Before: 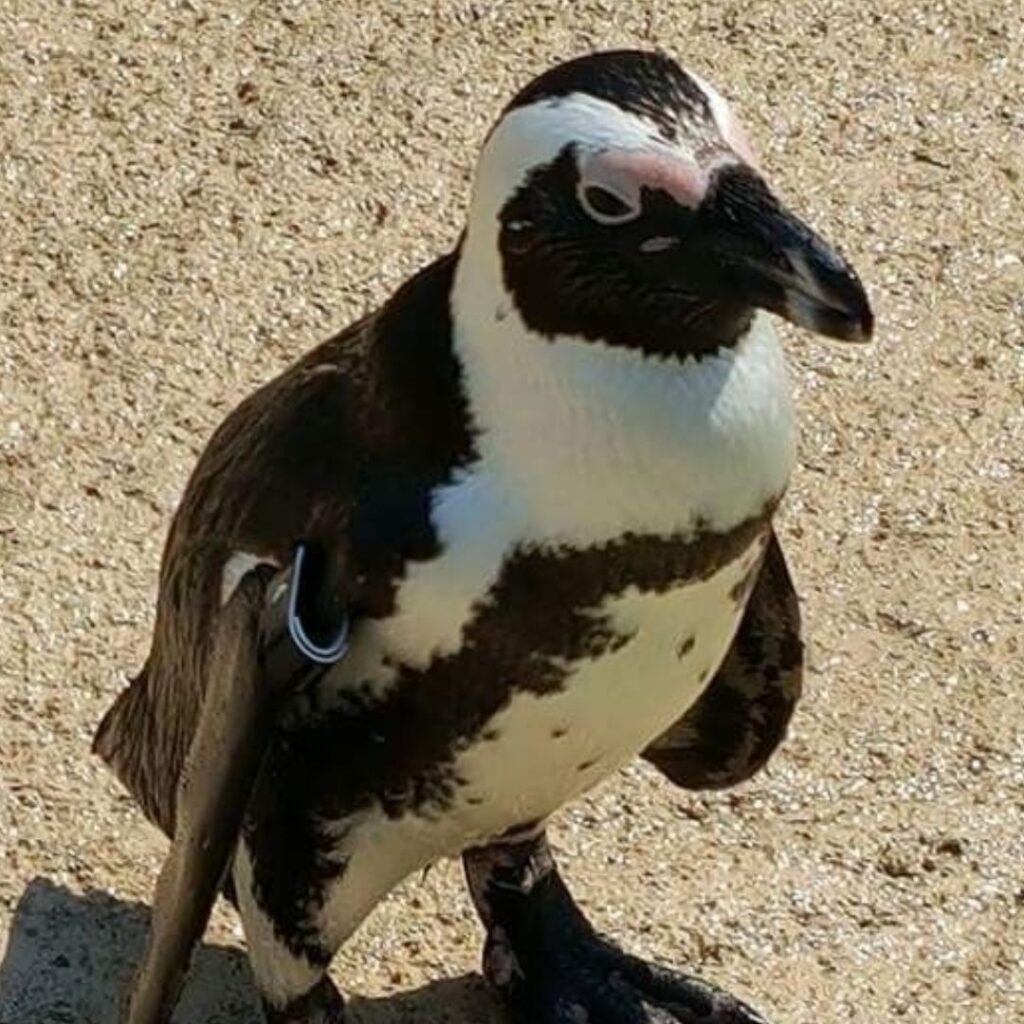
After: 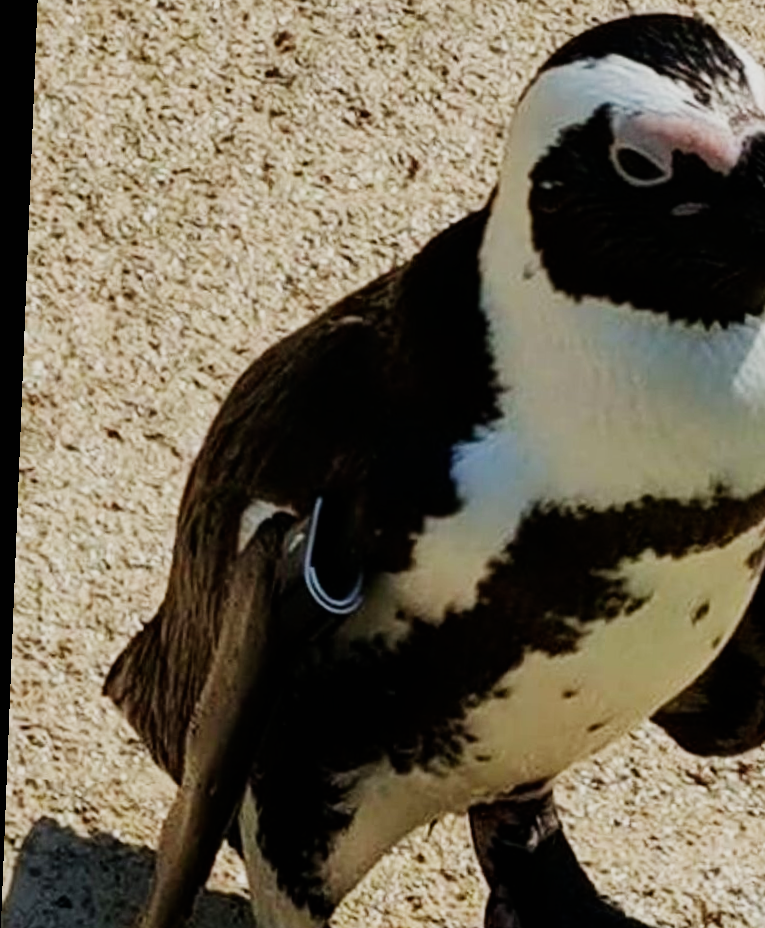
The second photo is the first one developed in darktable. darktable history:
exposure: exposure -0.048 EV, compensate highlight preservation false
sigmoid: contrast 1.7, skew -0.2, preserve hue 0%, red attenuation 0.1, red rotation 0.035, green attenuation 0.1, green rotation -0.017, blue attenuation 0.15, blue rotation -0.052, base primaries Rec2020
crop: top 5.803%, right 27.864%, bottom 5.804%
rotate and perspective: rotation 2.27°, automatic cropping off
